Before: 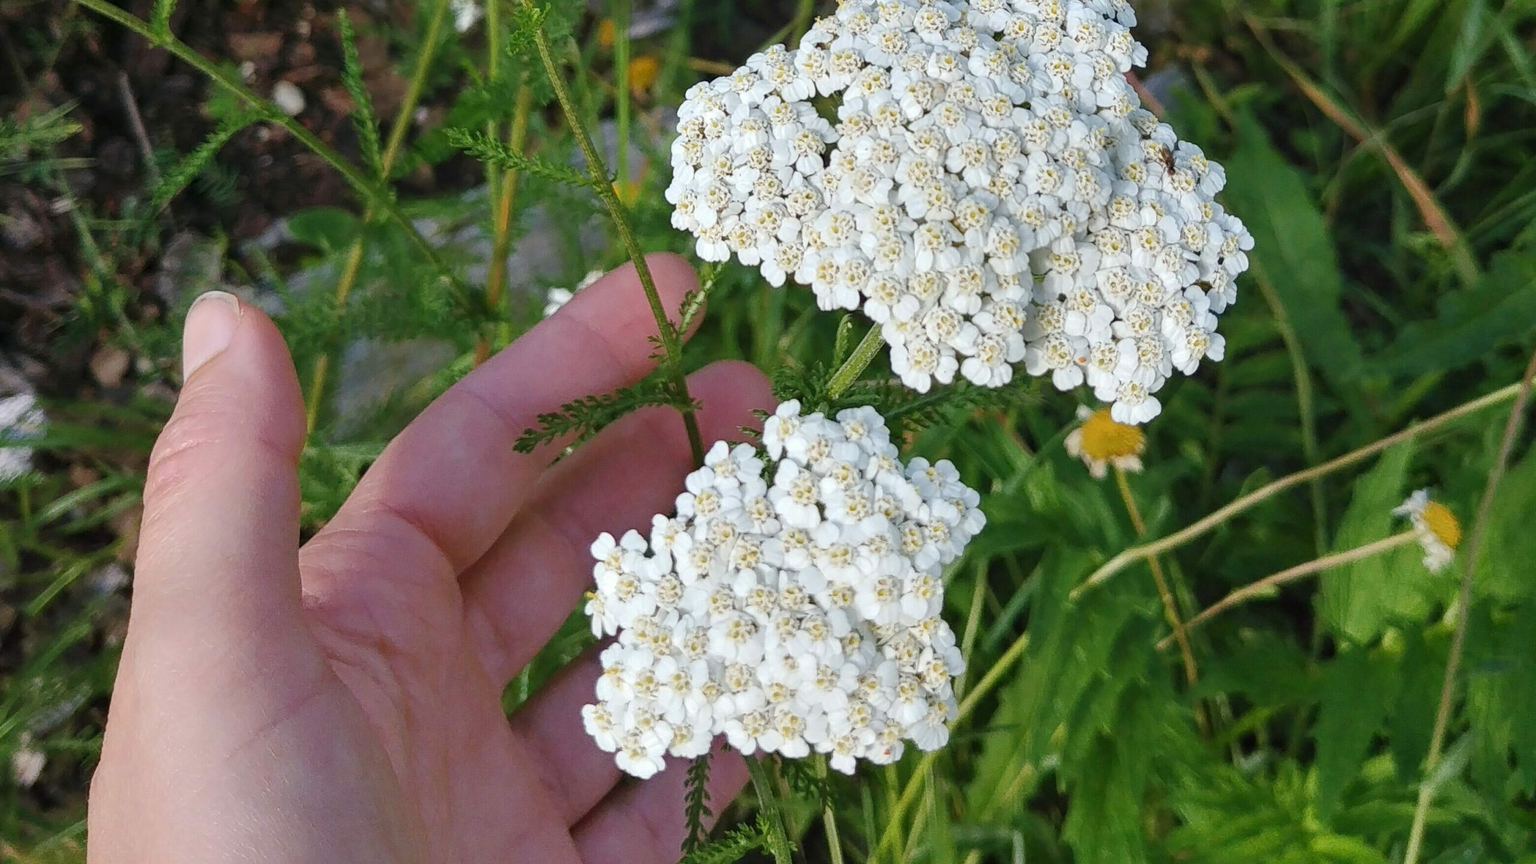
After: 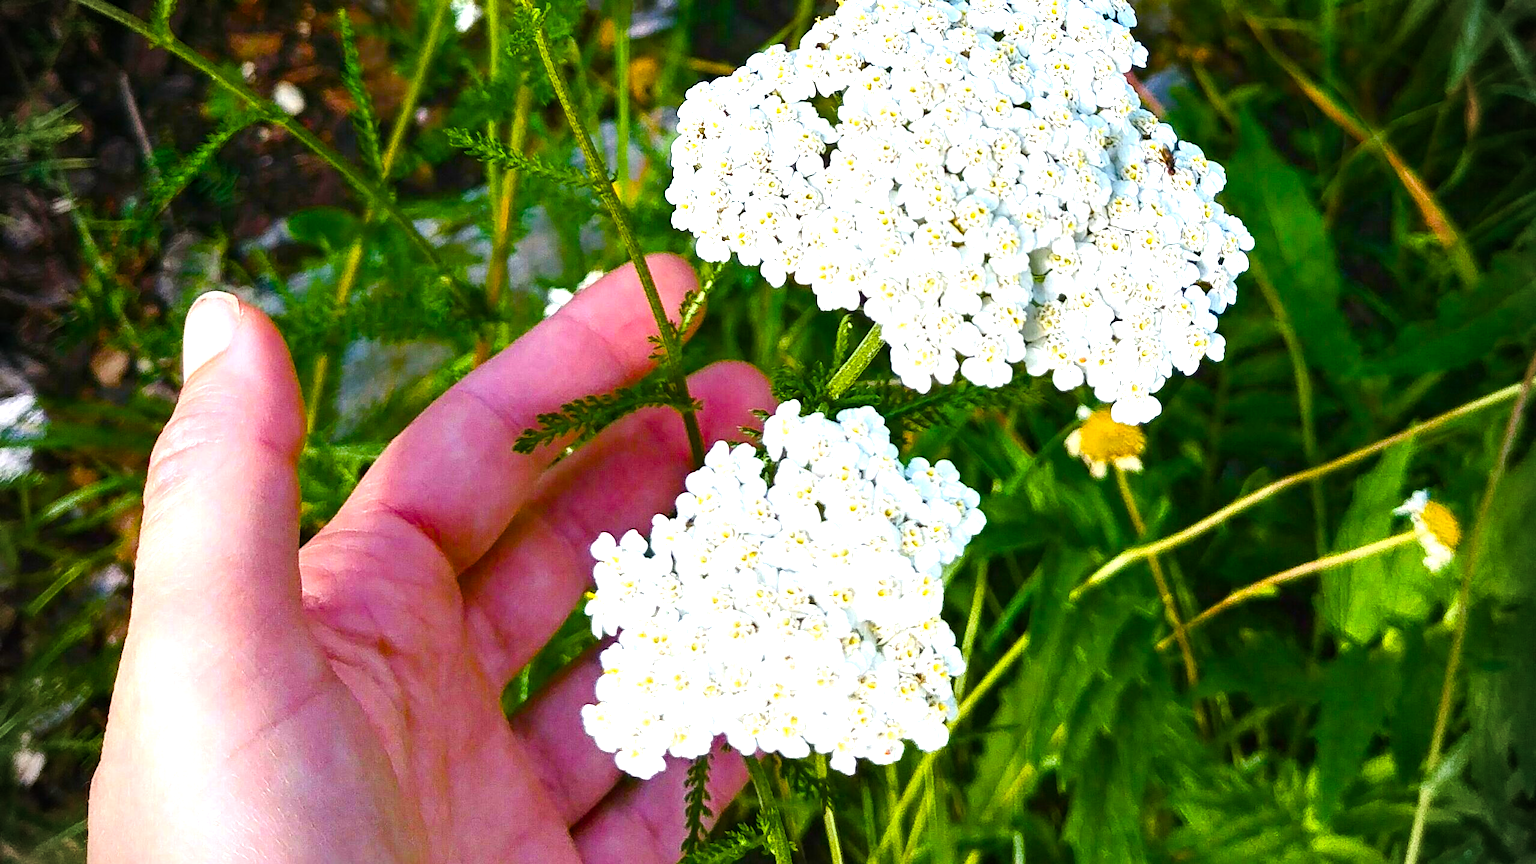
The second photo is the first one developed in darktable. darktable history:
exposure: compensate highlight preservation false
color balance rgb: linear chroma grading › global chroma 25%, perceptual saturation grading › global saturation 45%, perceptual saturation grading › highlights -50%, perceptual saturation grading › shadows 30%, perceptual brilliance grading › global brilliance 18%, global vibrance 40%
tone equalizer: -8 EV -0.75 EV, -7 EV -0.7 EV, -6 EV -0.6 EV, -5 EV -0.4 EV, -3 EV 0.4 EV, -2 EV 0.6 EV, -1 EV 0.7 EV, +0 EV 0.75 EV, edges refinement/feathering 500, mask exposure compensation -1.57 EV, preserve details no
vignetting: fall-off start 88.03%, fall-off radius 24.9%
